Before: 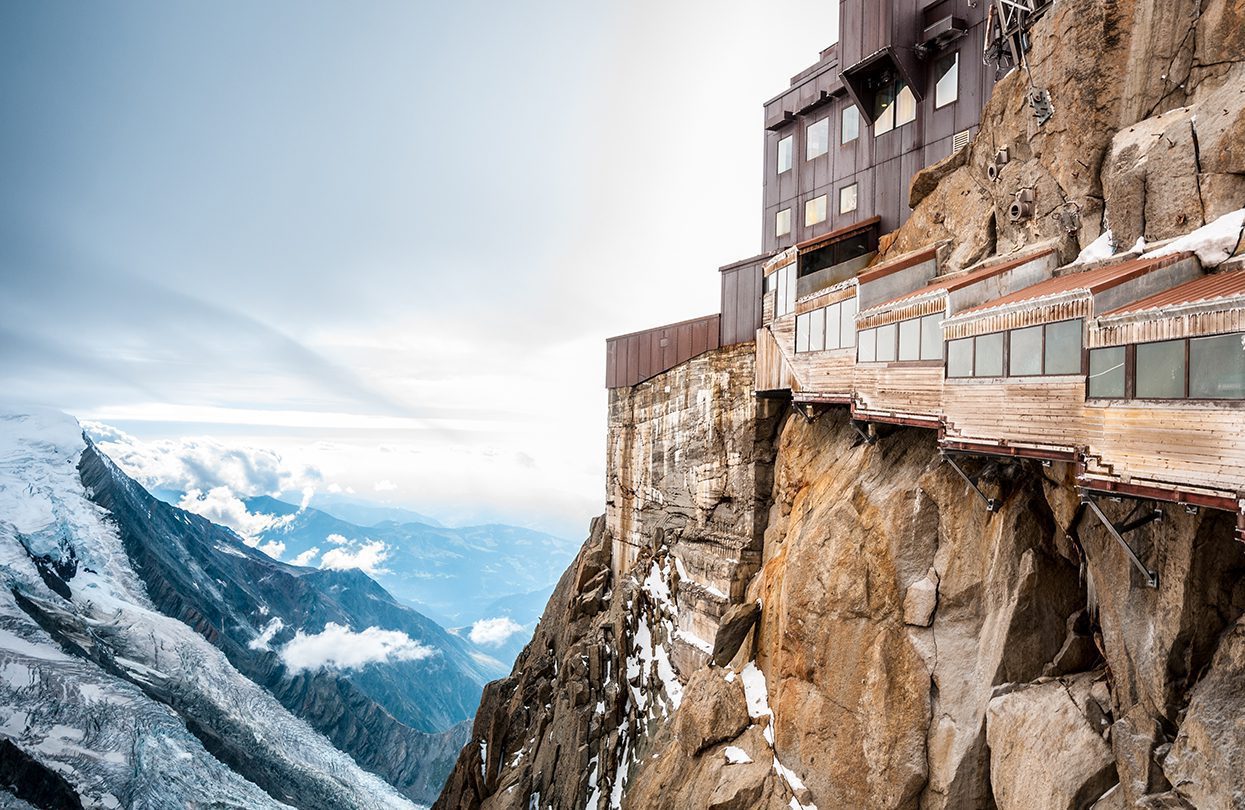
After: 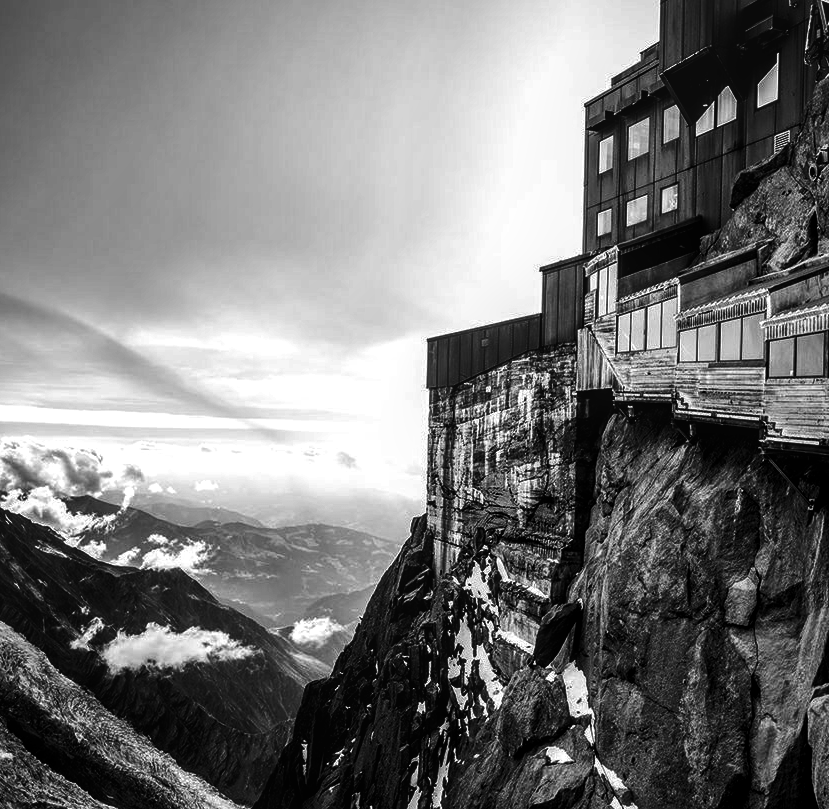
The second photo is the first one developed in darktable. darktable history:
monochrome: a -6.99, b 35.61, size 1.4
exposure: compensate highlight preservation false
local contrast: on, module defaults
color balance rgb: shadows lift › chroma 6.43%, shadows lift › hue 305.74°, highlights gain › chroma 2.43%, highlights gain › hue 35.74°, global offset › chroma 0.28%, global offset › hue 320.29°, linear chroma grading › global chroma 5.5%, perceptual saturation grading › global saturation 30%, contrast 5.15%
tone curve: curves: ch0 [(0, 0) (0.183, 0.152) (0.571, 0.594) (1, 1)]; ch1 [(0, 0) (0.394, 0.307) (0.5, 0.5) (0.586, 0.597) (0.625, 0.647) (1, 1)]; ch2 [(0, 0) (0.5, 0.5) (0.604, 0.616) (1, 1)], color space Lab, independent channels, preserve colors none
crop and rotate: left 14.436%, right 18.898%
contrast brightness saturation: contrast 0.02, brightness -1, saturation -1
